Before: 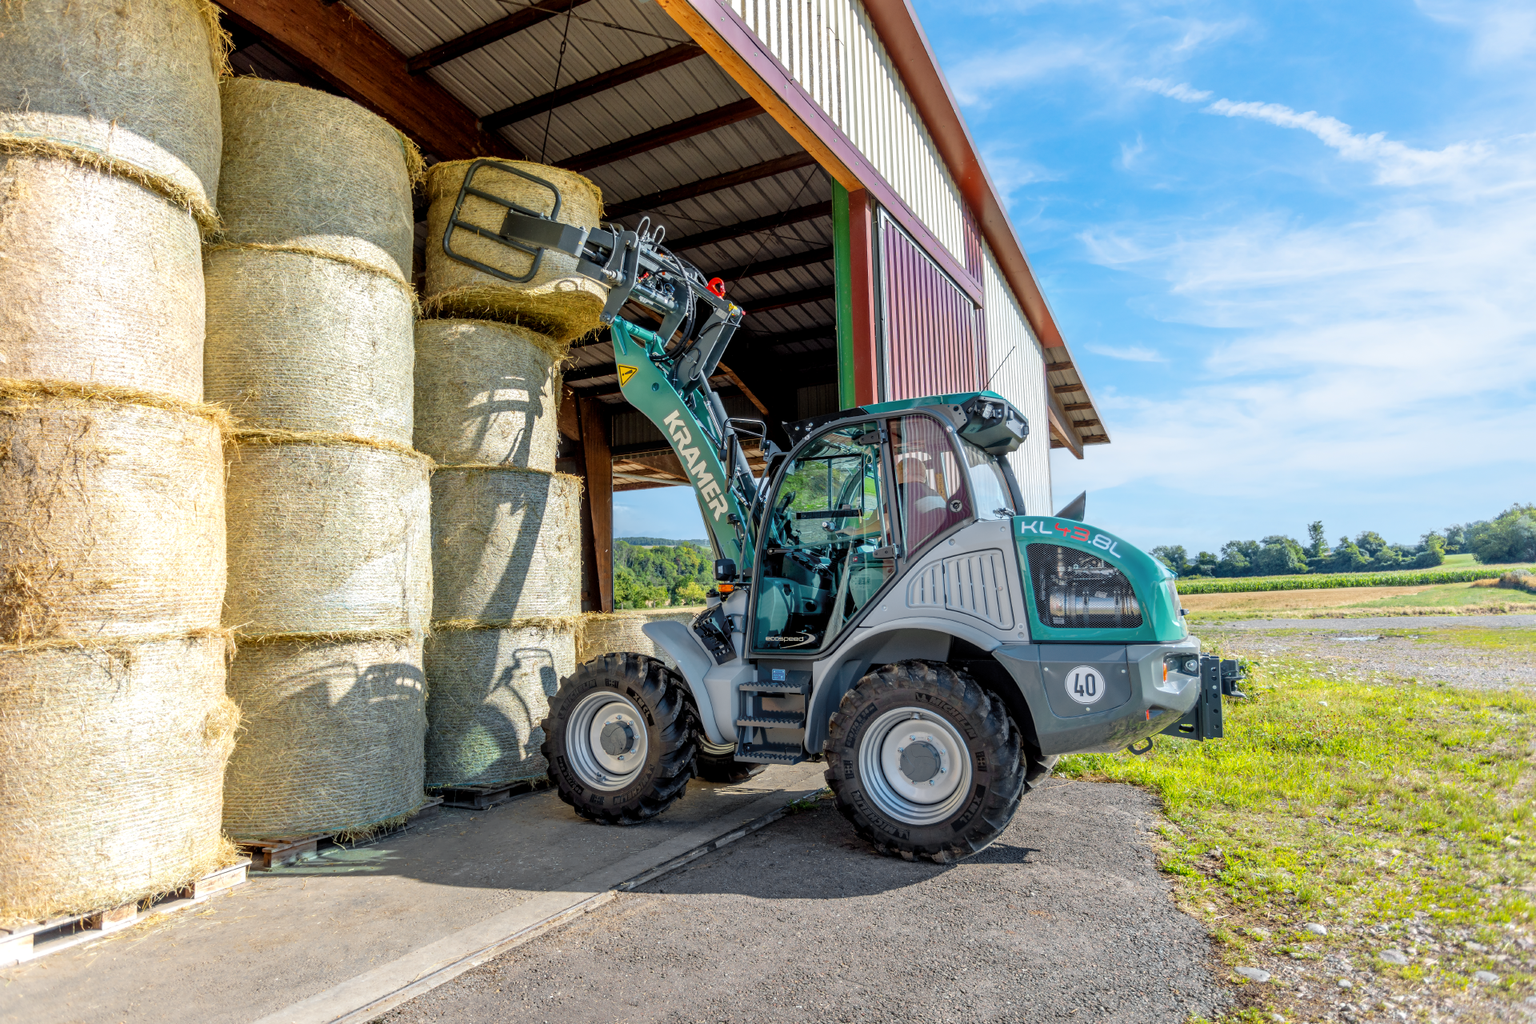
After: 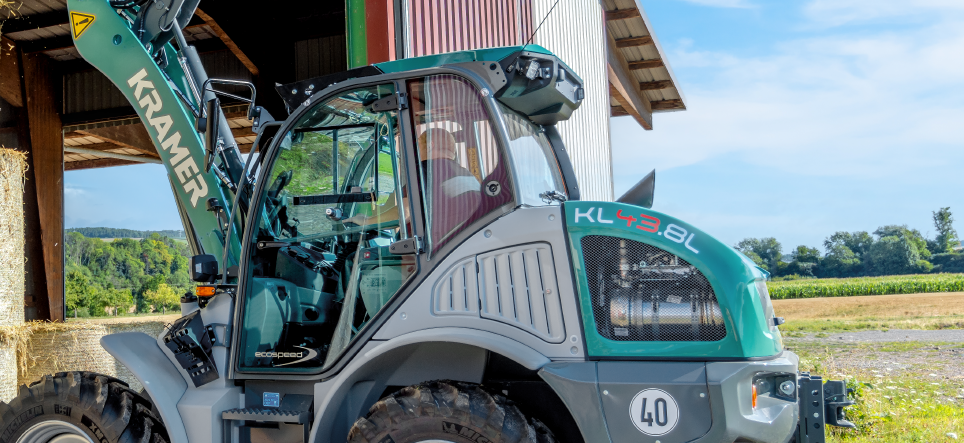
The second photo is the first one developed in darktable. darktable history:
crop: left 36.607%, top 34.735%, right 13.146%, bottom 30.611%
